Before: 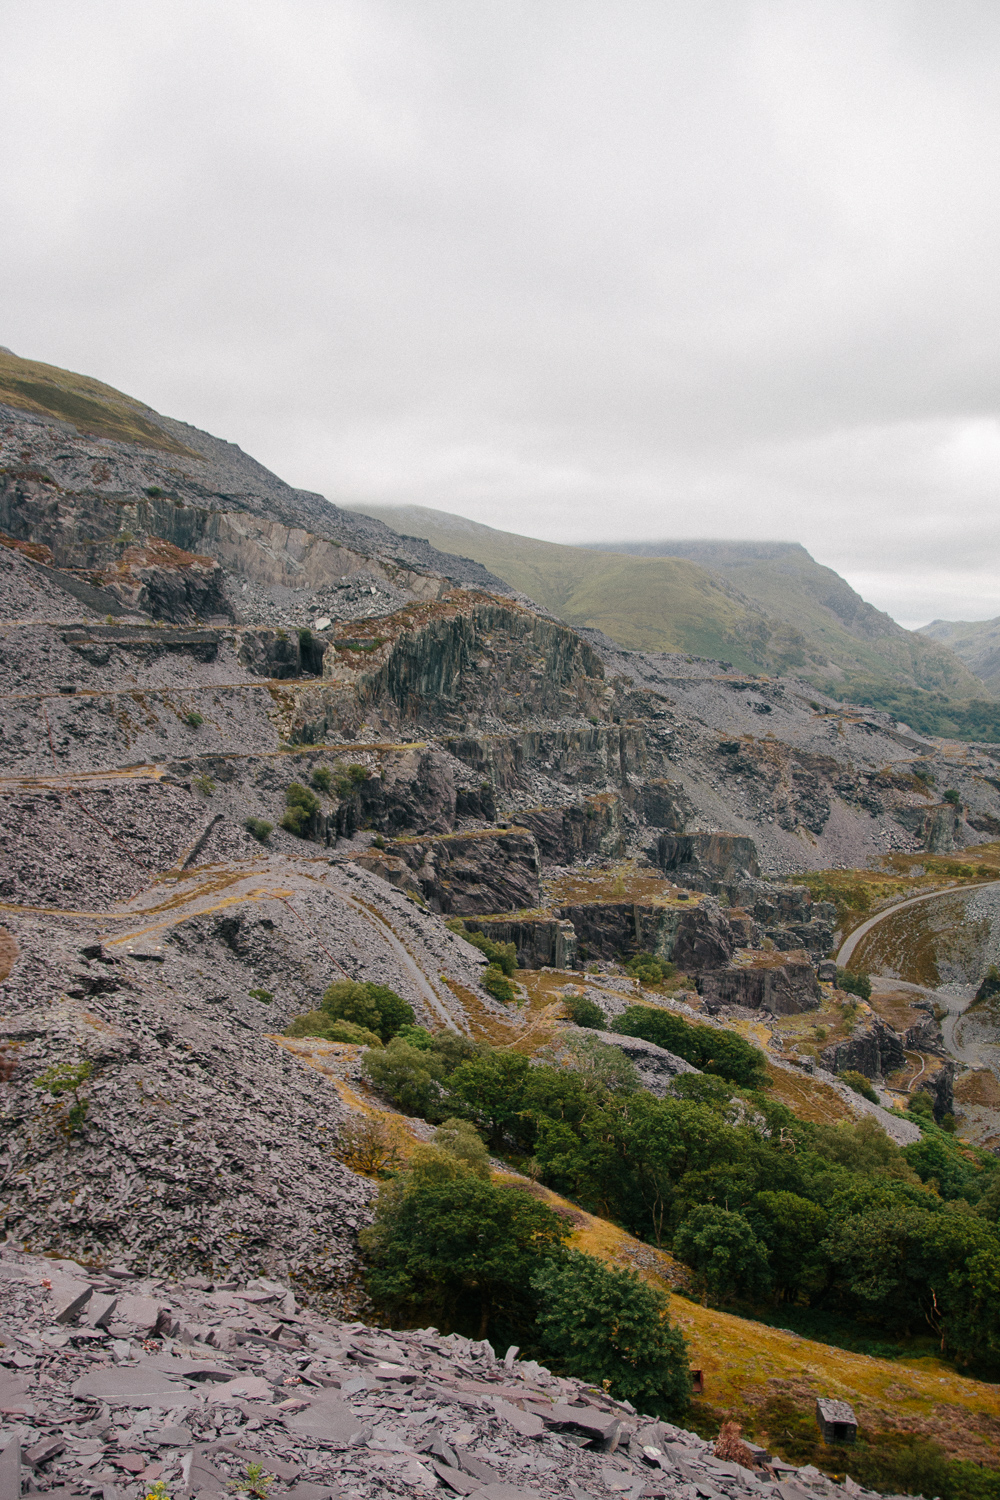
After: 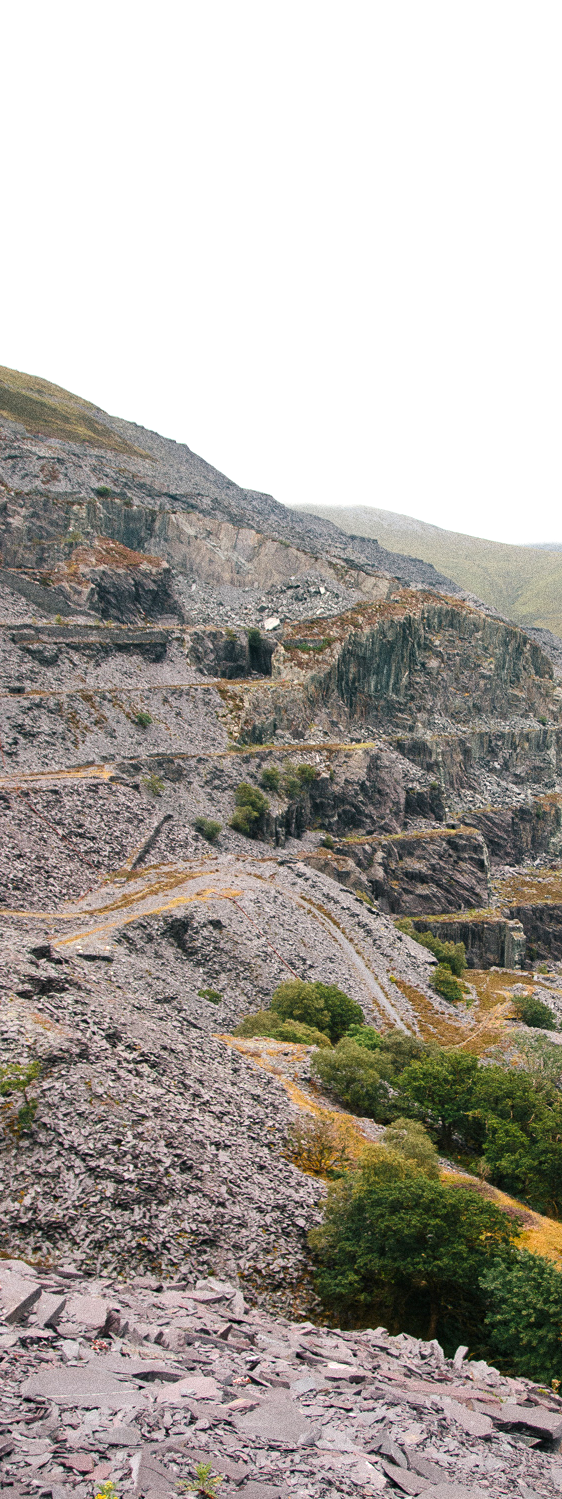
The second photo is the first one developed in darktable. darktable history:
grain: coarseness 0.09 ISO, strength 40%
exposure: black level correction 0, exposure 0.7 EV, compensate exposure bias true, compensate highlight preservation false
crop: left 5.114%, right 38.589%
